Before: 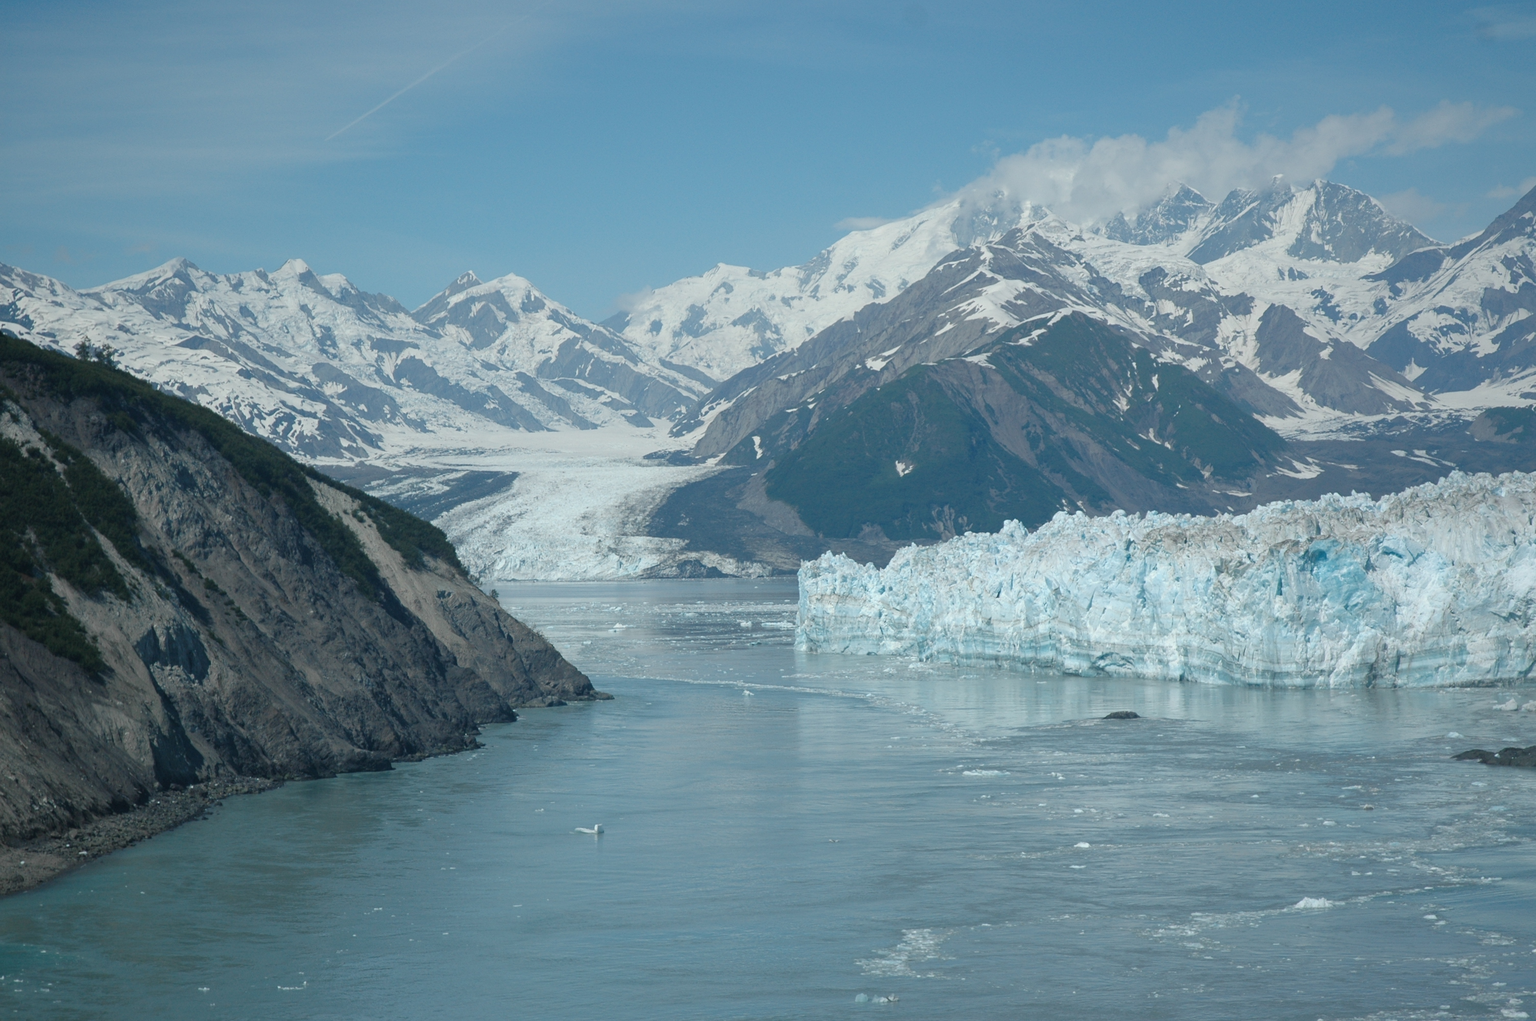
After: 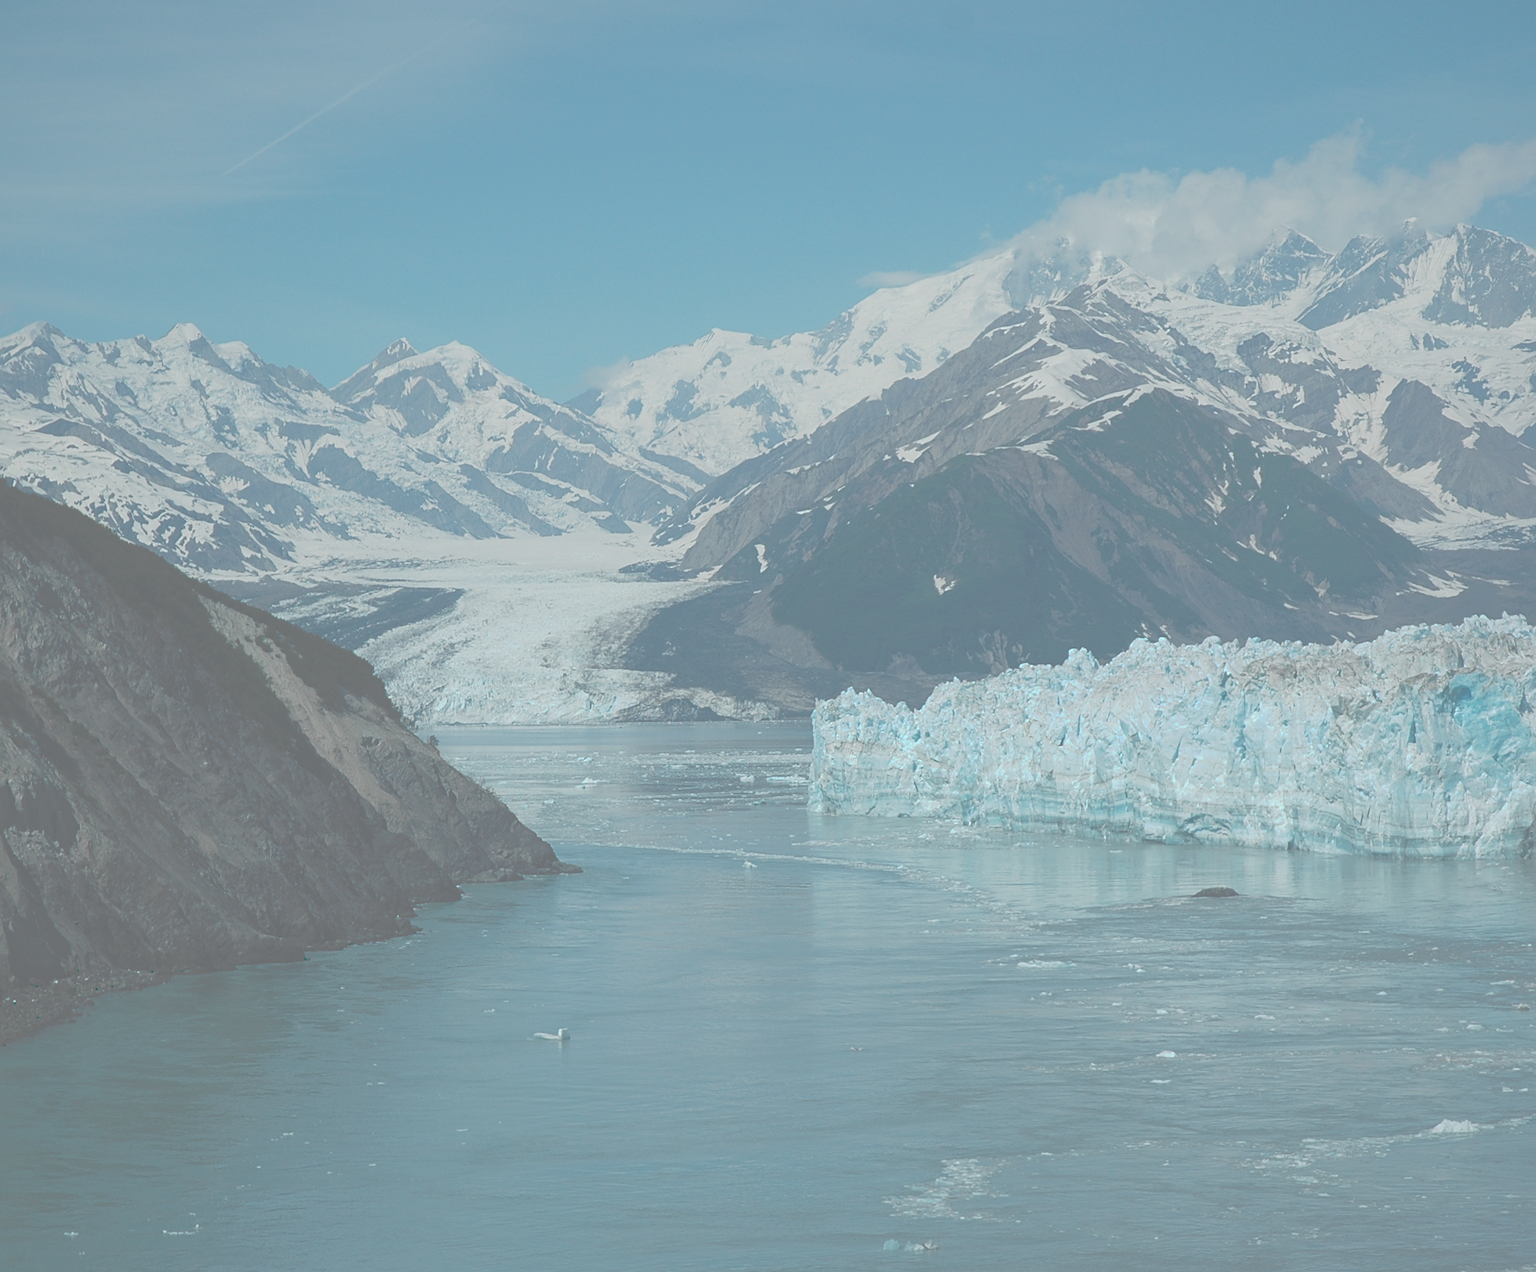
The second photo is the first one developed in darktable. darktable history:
tone equalizer: on, module defaults
sharpen: on, module defaults
tone curve: curves: ch0 [(0, 0) (0.003, 0.453) (0.011, 0.457) (0.025, 0.457) (0.044, 0.463) (0.069, 0.464) (0.1, 0.471) (0.136, 0.475) (0.177, 0.481) (0.224, 0.486) (0.277, 0.496) (0.335, 0.515) (0.399, 0.544) (0.468, 0.577) (0.543, 0.621) (0.623, 0.67) (0.709, 0.73) (0.801, 0.788) (0.898, 0.848) (1, 1)], preserve colors none
crop and rotate: left 9.597%, right 10.195%
